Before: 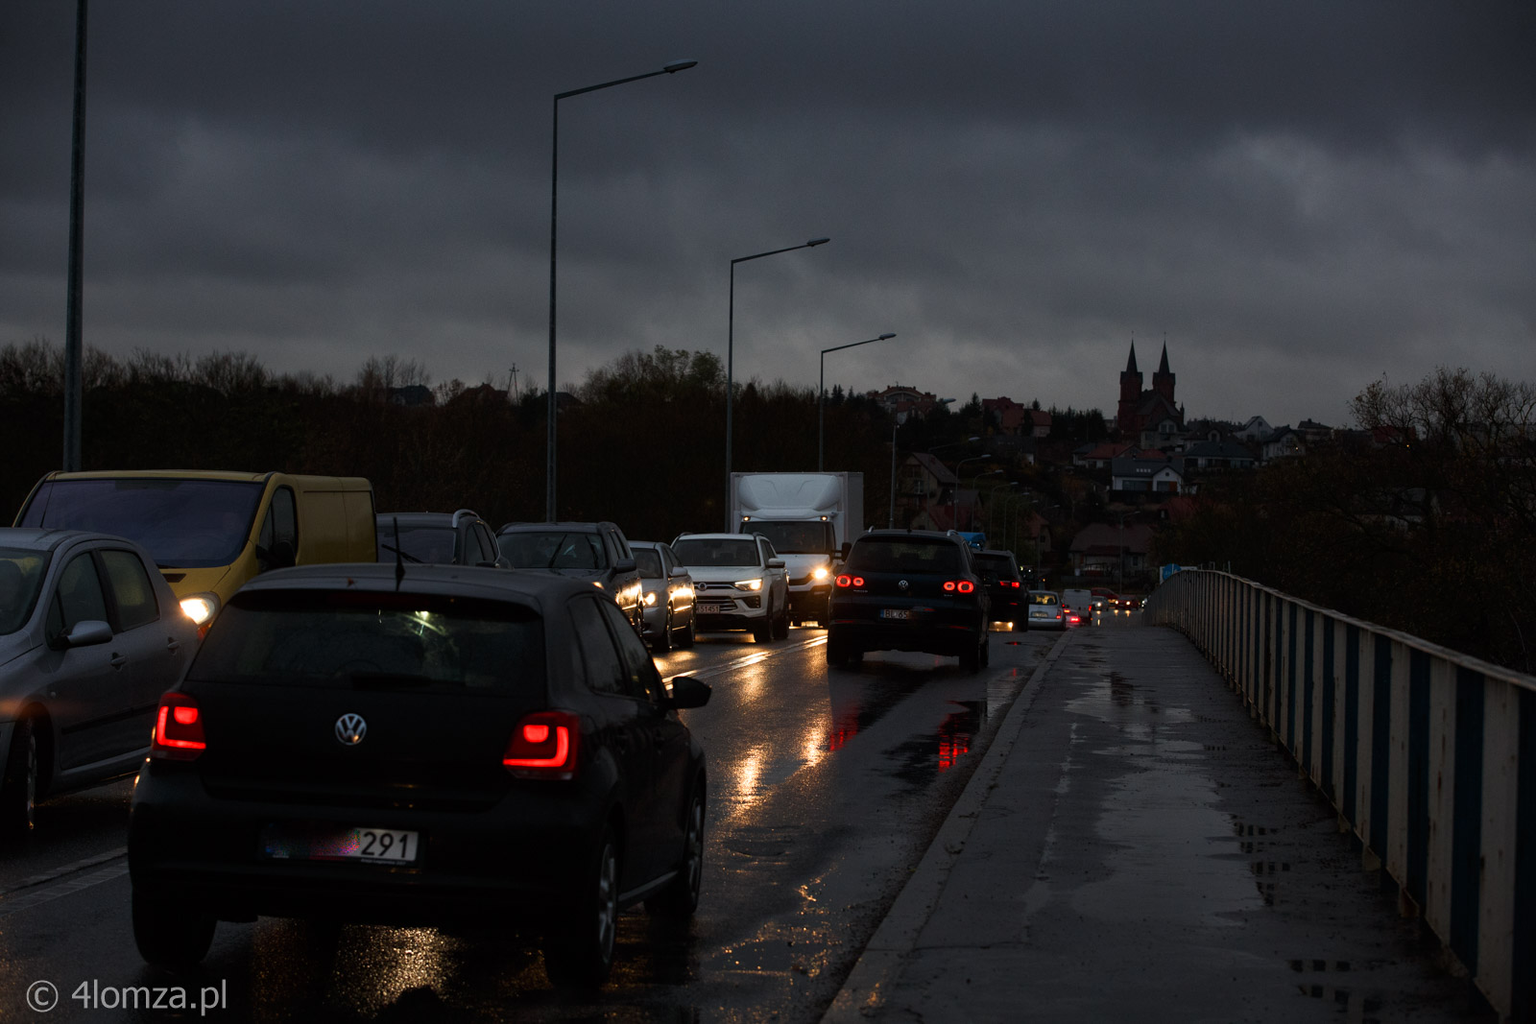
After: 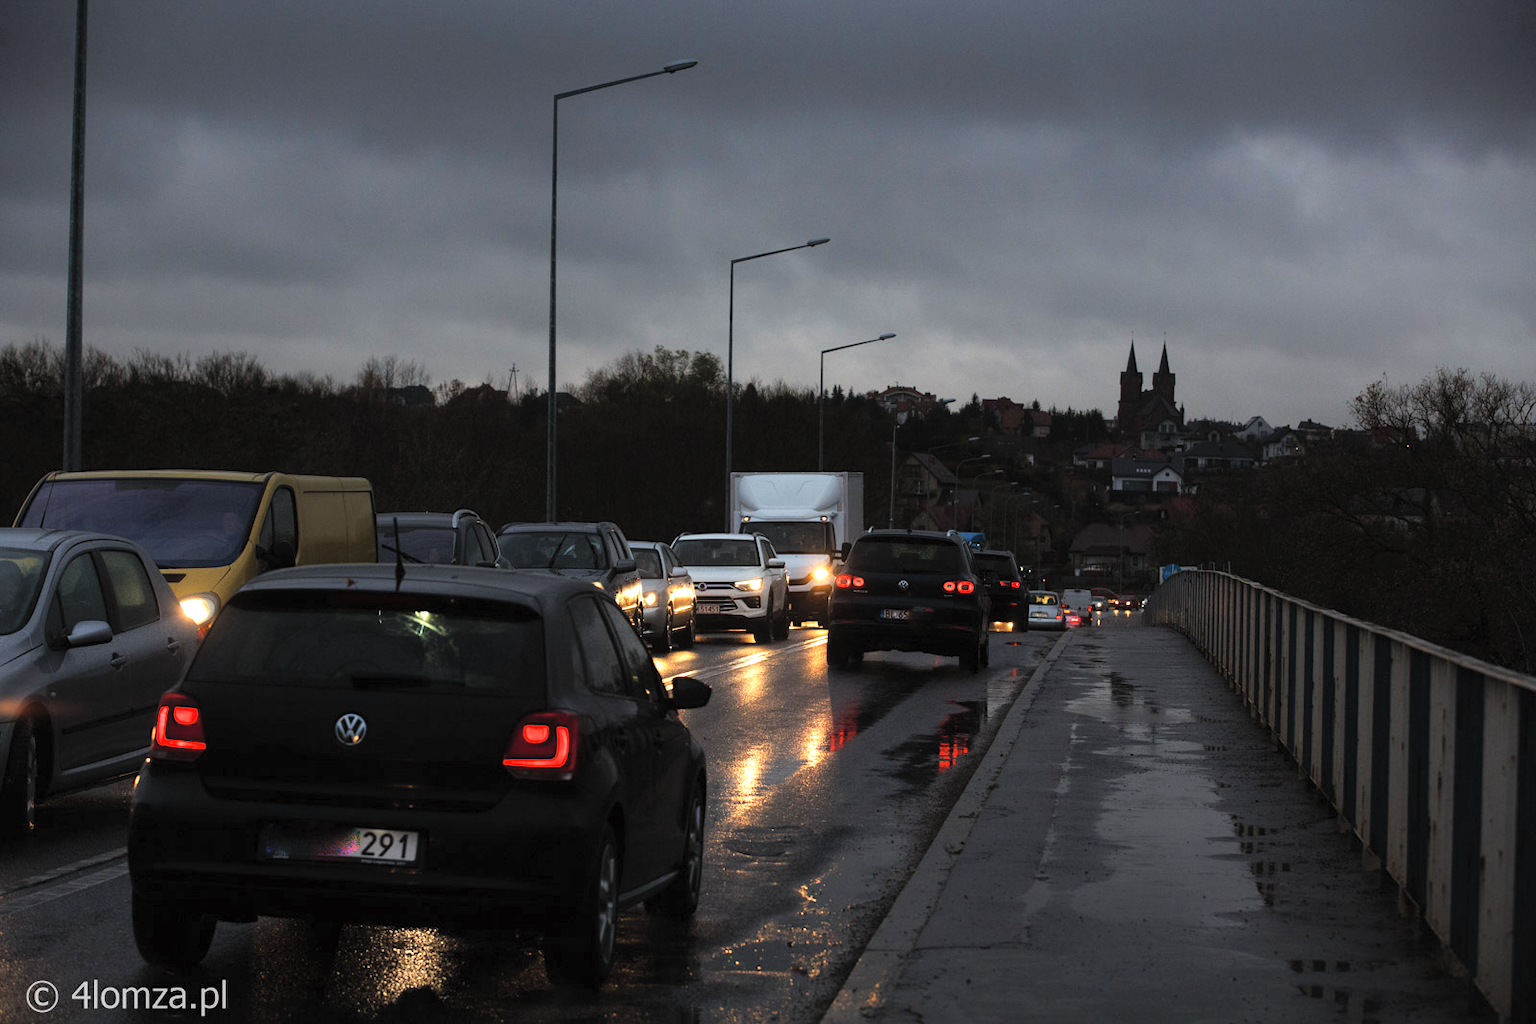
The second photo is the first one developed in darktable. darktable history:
contrast brightness saturation: contrast 0.102, brightness 0.297, saturation 0.148
tone equalizer: -8 EV -0.731 EV, -7 EV -0.667 EV, -6 EV -0.638 EV, -5 EV -0.424 EV, -3 EV 0.392 EV, -2 EV 0.6 EV, -1 EV 0.674 EV, +0 EV 0.76 EV
